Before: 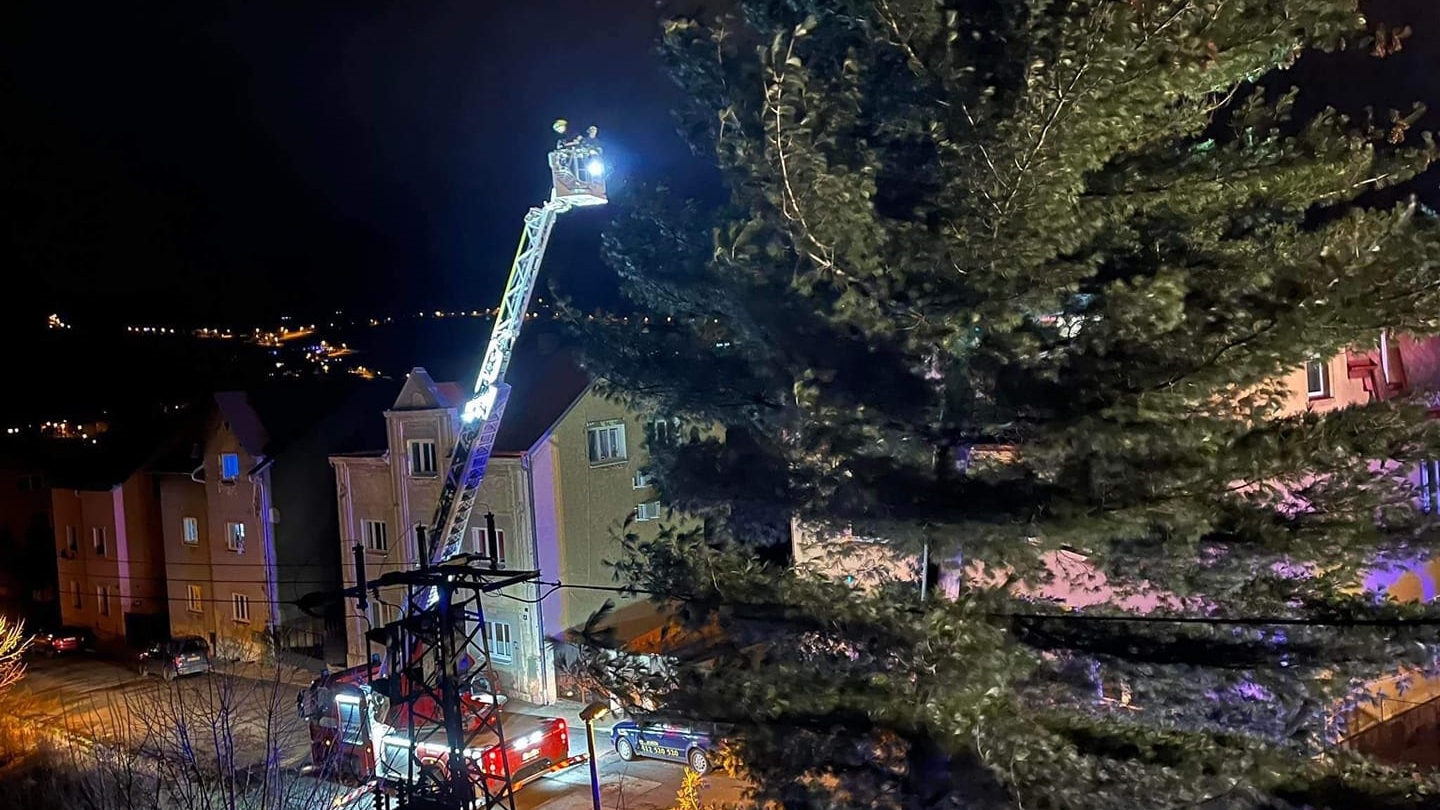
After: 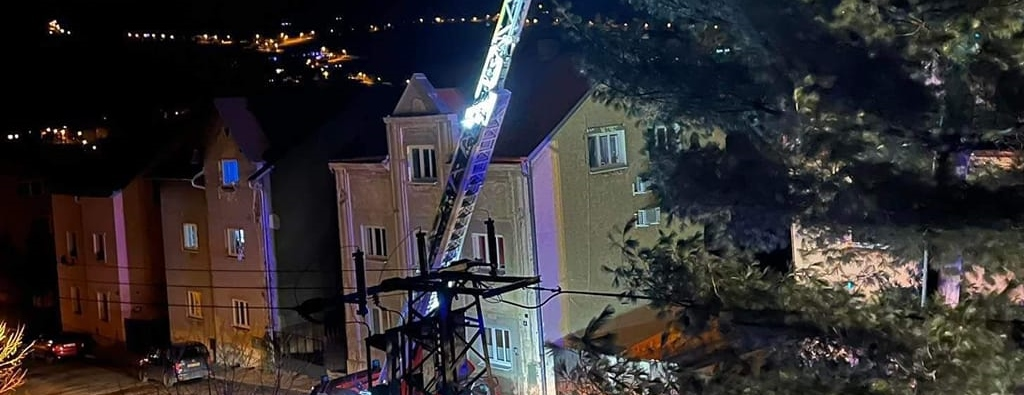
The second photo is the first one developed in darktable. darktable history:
crop: top 36.413%, right 28.415%, bottom 14.719%
